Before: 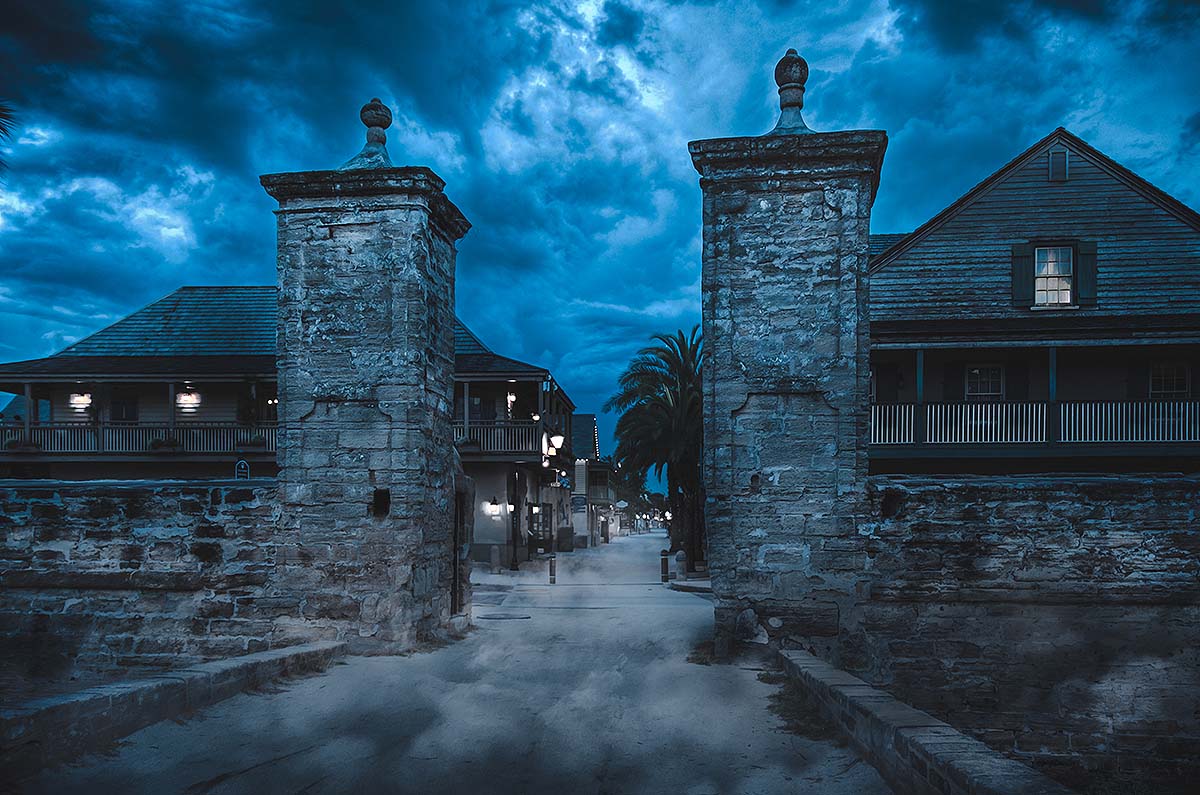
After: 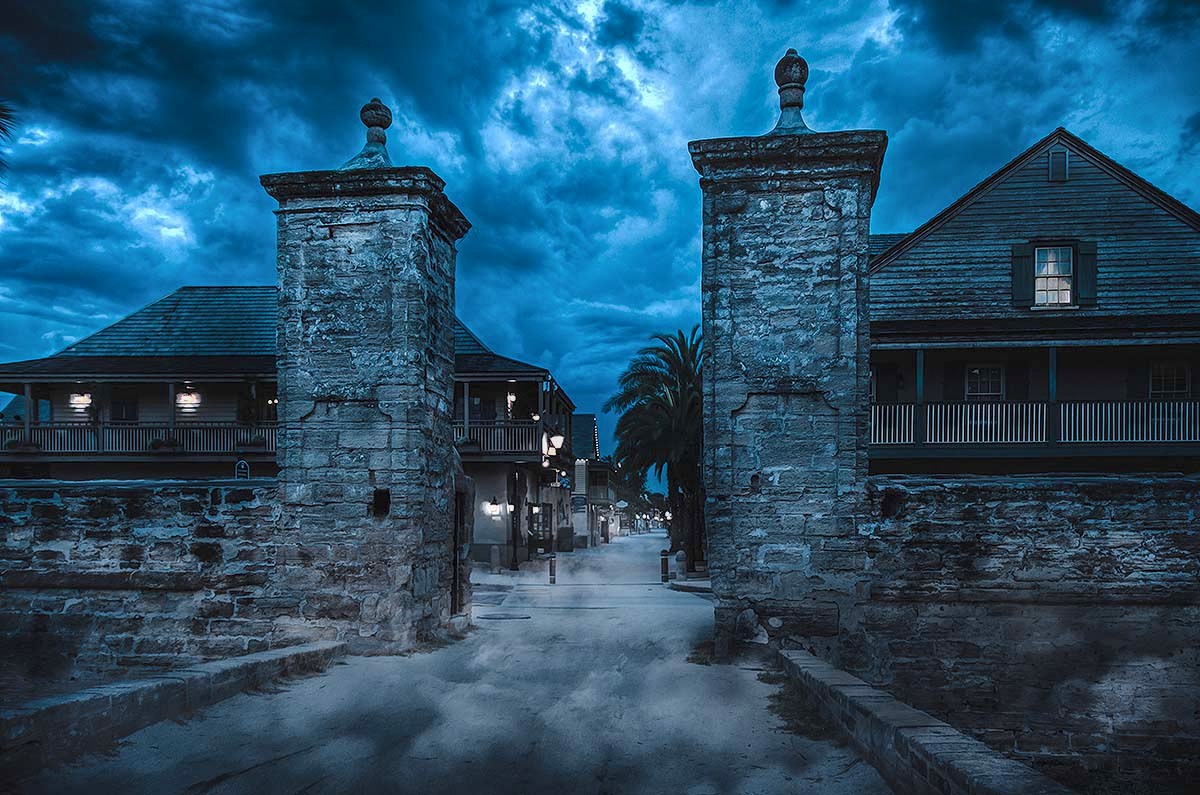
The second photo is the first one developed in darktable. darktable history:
local contrast: on, module defaults
velvia: strength 17%
